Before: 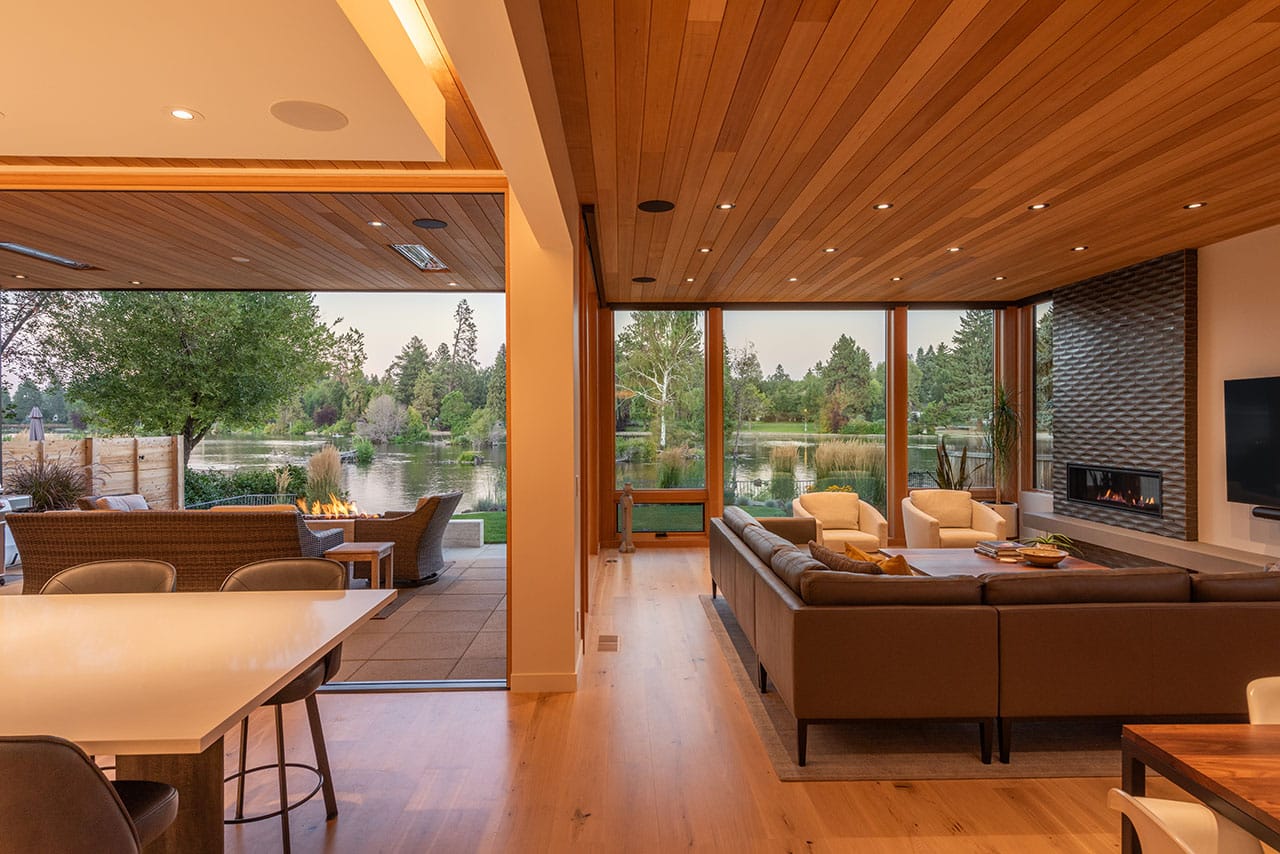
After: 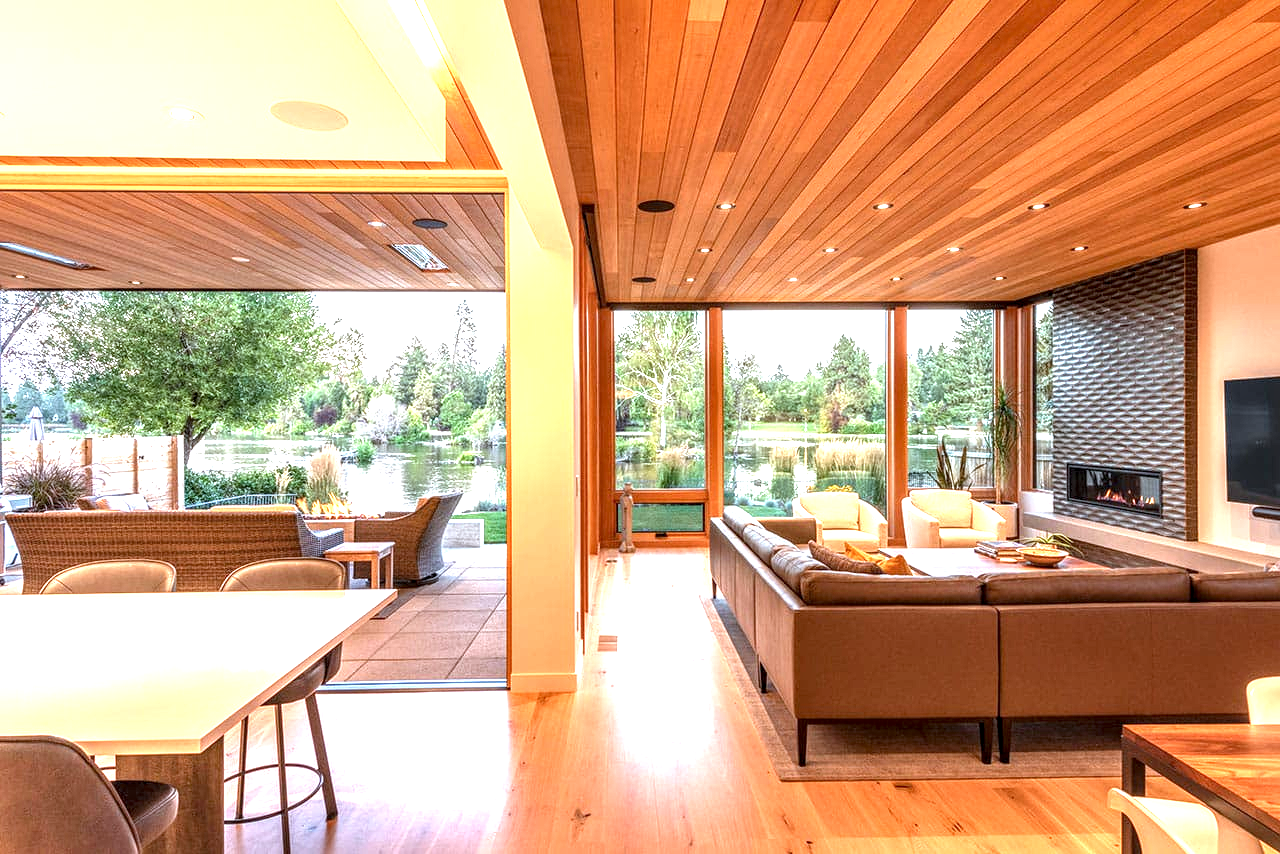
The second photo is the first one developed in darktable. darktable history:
local contrast: detail 142%
exposure: black level correction 0.001, exposure 1.713 EV, compensate highlight preservation false
color correction: highlights a* -4.12, highlights b* -11.16
